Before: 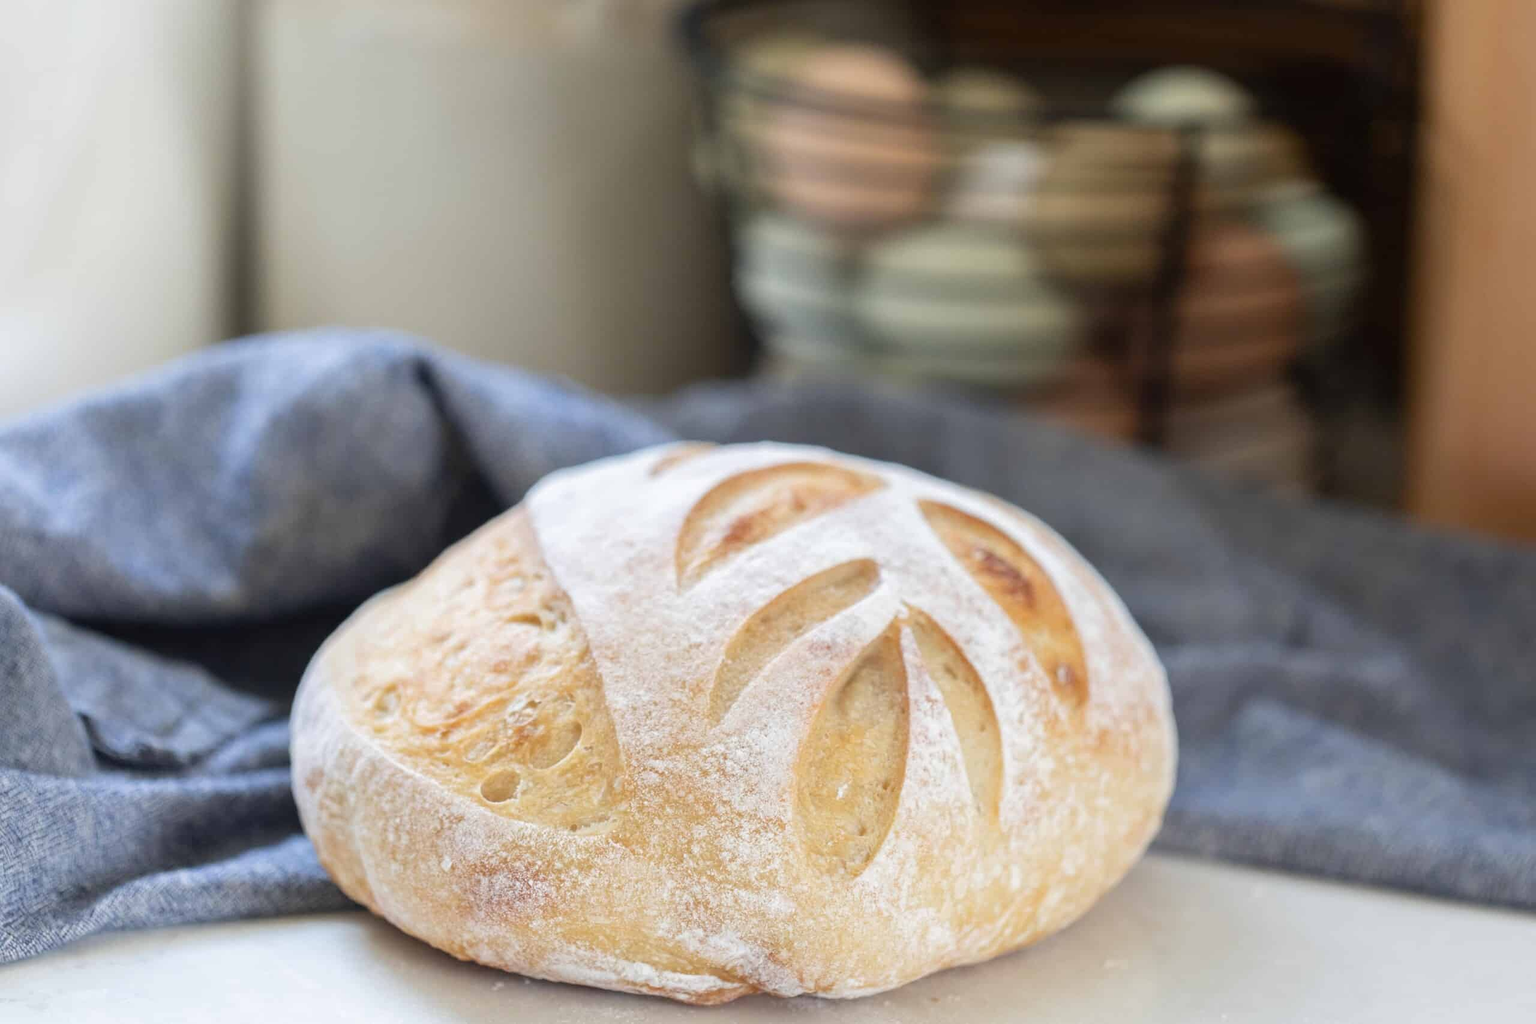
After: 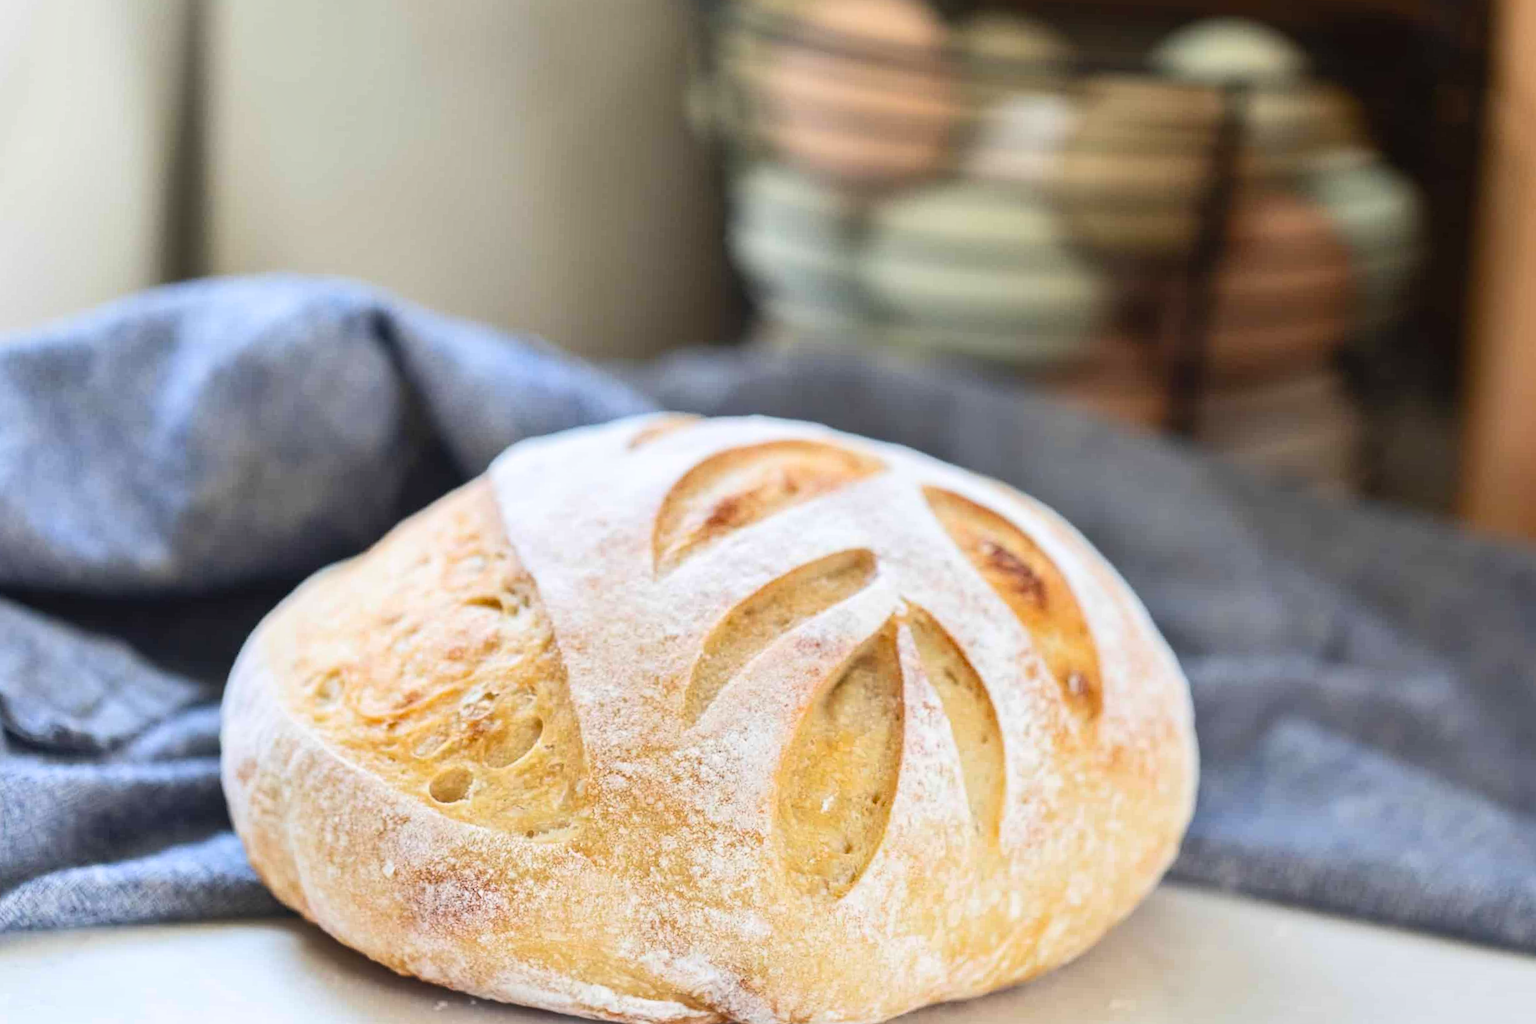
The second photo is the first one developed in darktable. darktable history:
tone equalizer: on, module defaults
shadows and highlights: shadows 5, soften with gaussian
contrast brightness saturation: contrast 0.2, brightness 0.16, saturation 0.22
crop and rotate: angle -1.96°, left 3.097%, top 4.154%, right 1.586%, bottom 0.529%
